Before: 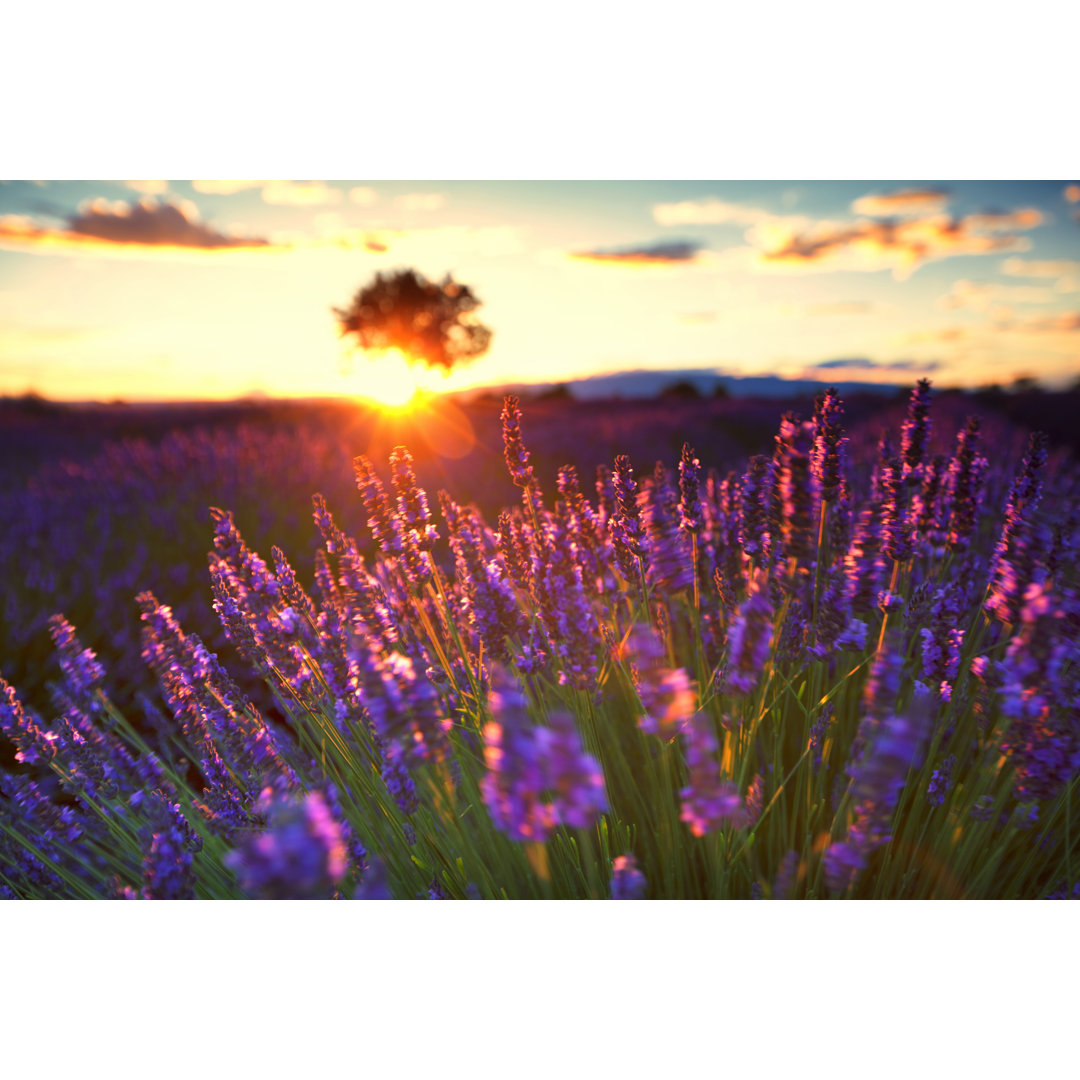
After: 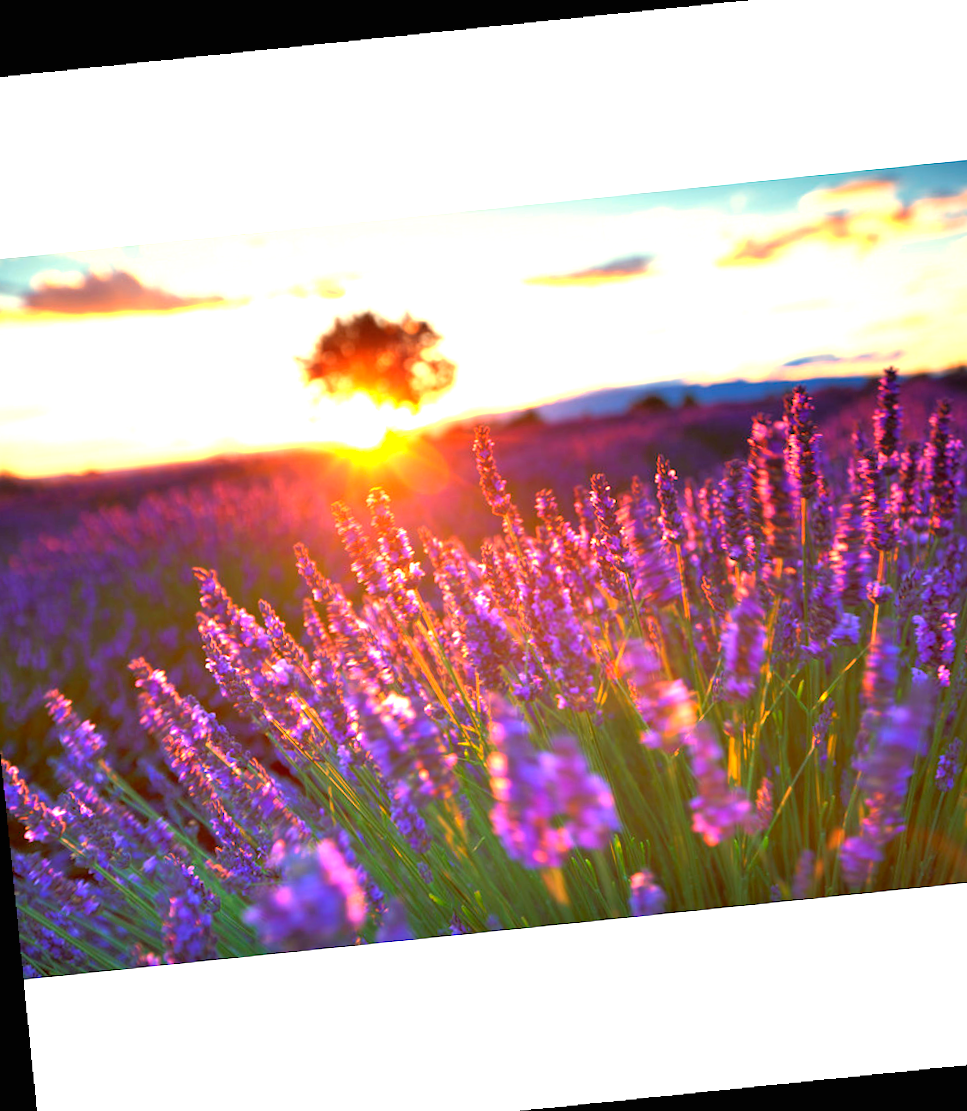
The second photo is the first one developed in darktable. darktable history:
crop and rotate: angle 1°, left 4.281%, top 0.642%, right 11.383%, bottom 2.486%
exposure: black level correction 0, exposure 1 EV, compensate exposure bias true, compensate highlight preservation false
rgb curve: curves: ch0 [(0, 0) (0.053, 0.068) (0.122, 0.128) (1, 1)]
rotate and perspective: rotation -4.86°, automatic cropping off
